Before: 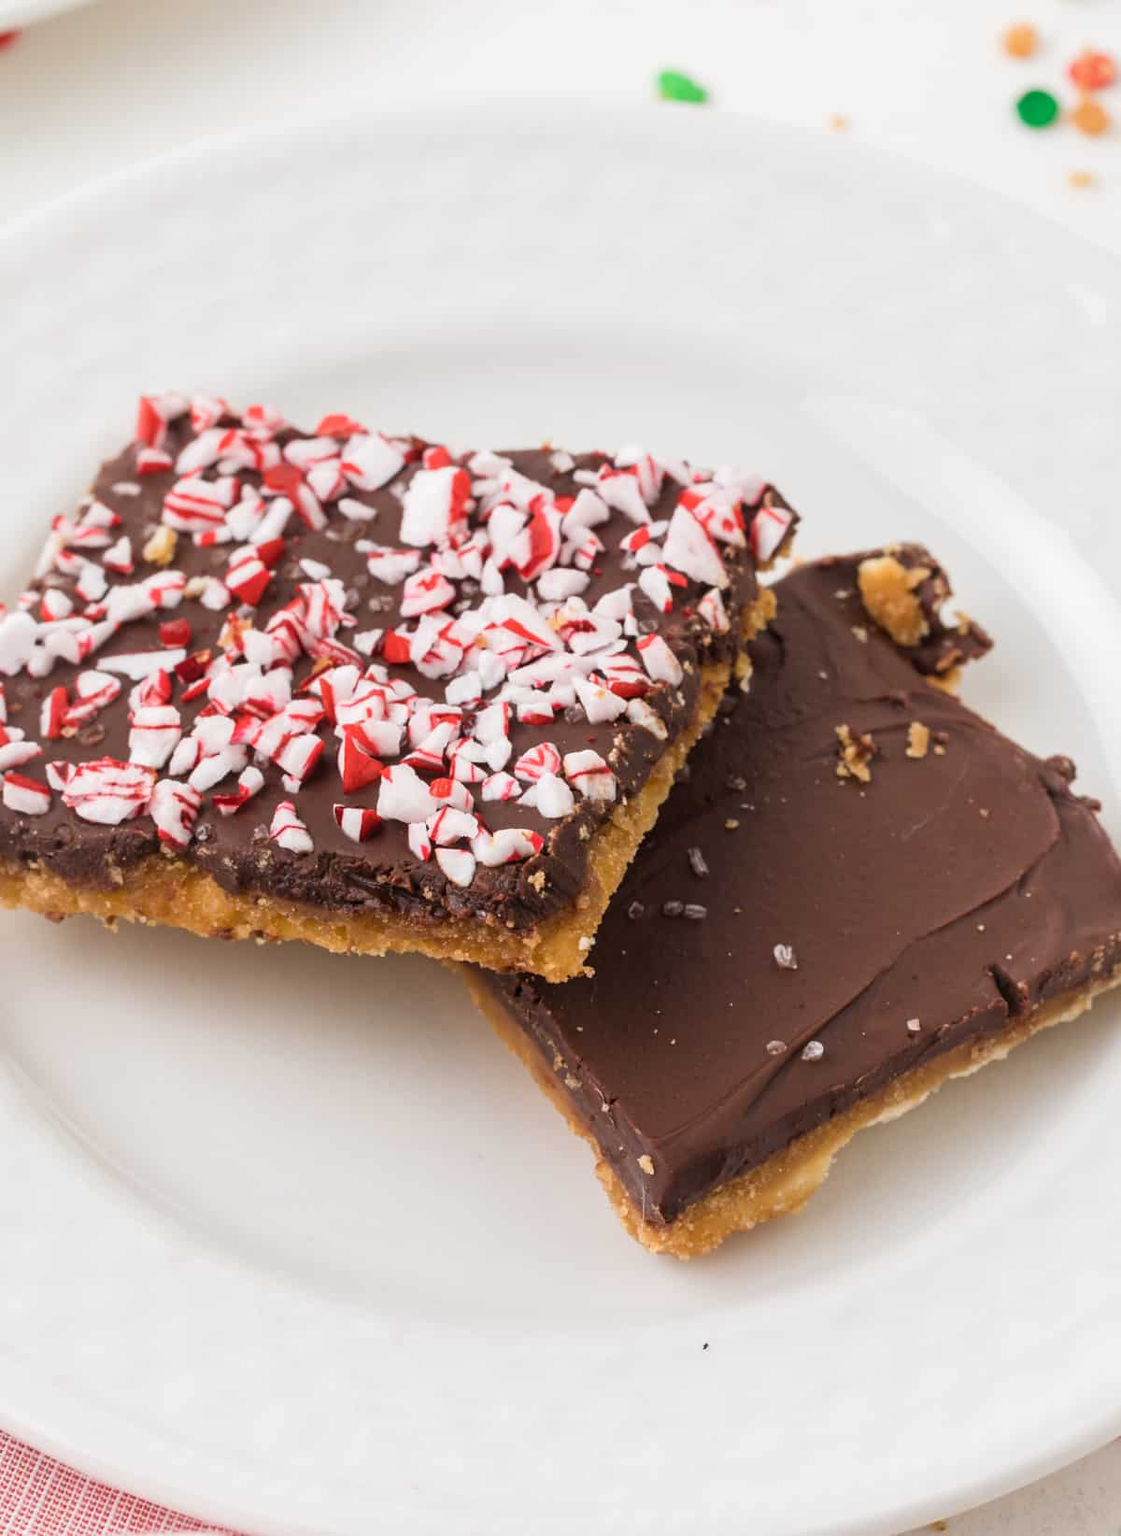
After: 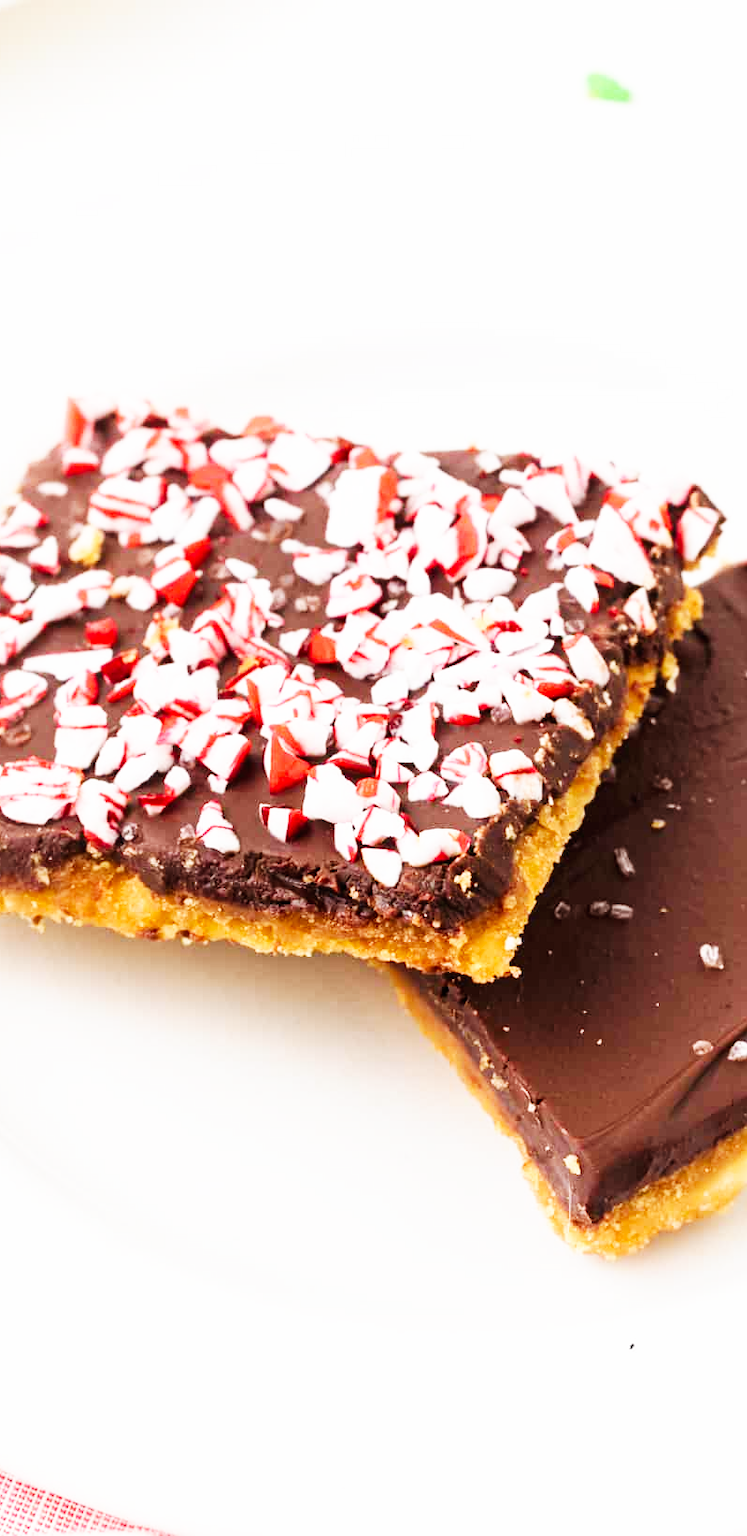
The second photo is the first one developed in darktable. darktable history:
base curve: curves: ch0 [(0, 0) (0.007, 0.004) (0.027, 0.03) (0.046, 0.07) (0.207, 0.54) (0.442, 0.872) (0.673, 0.972) (1, 1)], preserve colors none
crop and rotate: left 6.617%, right 26.717%
